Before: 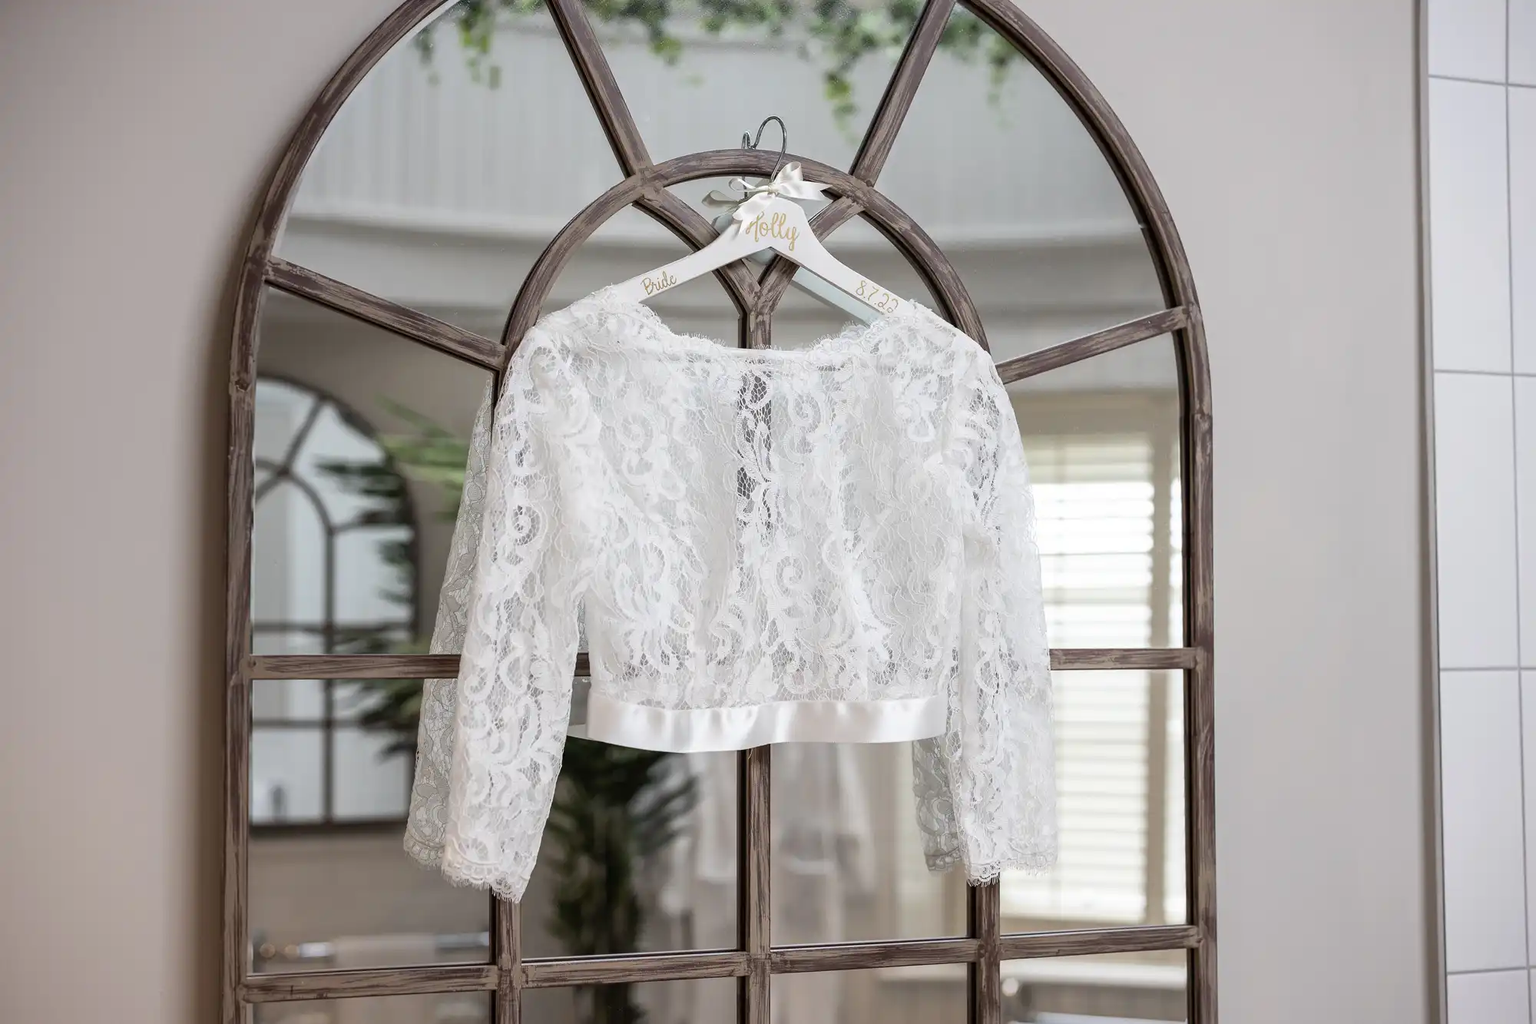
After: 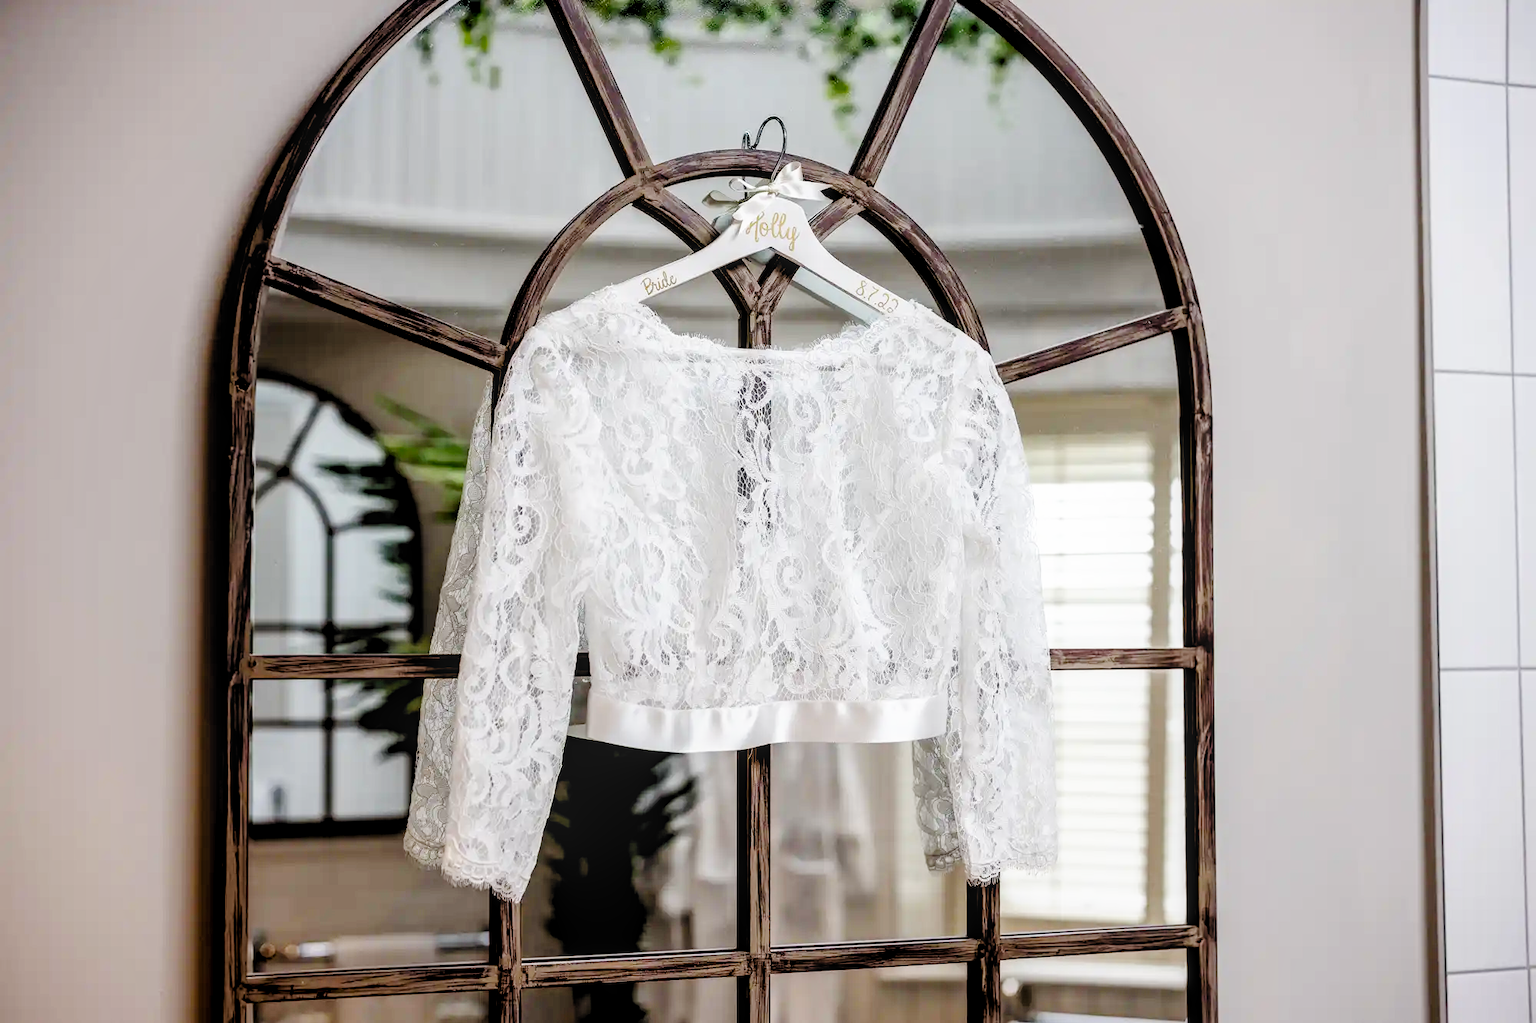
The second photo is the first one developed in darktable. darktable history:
local contrast: on, module defaults
filmic rgb: middle gray luminance 13.79%, black relative exposure -2.03 EV, white relative exposure 3.09 EV, target black luminance 0%, hardness 1.81, latitude 59.08%, contrast 1.745, highlights saturation mix 5.5%, shadows ↔ highlights balance -37.06%, preserve chrominance no, color science v5 (2021), contrast in shadows safe, contrast in highlights safe
